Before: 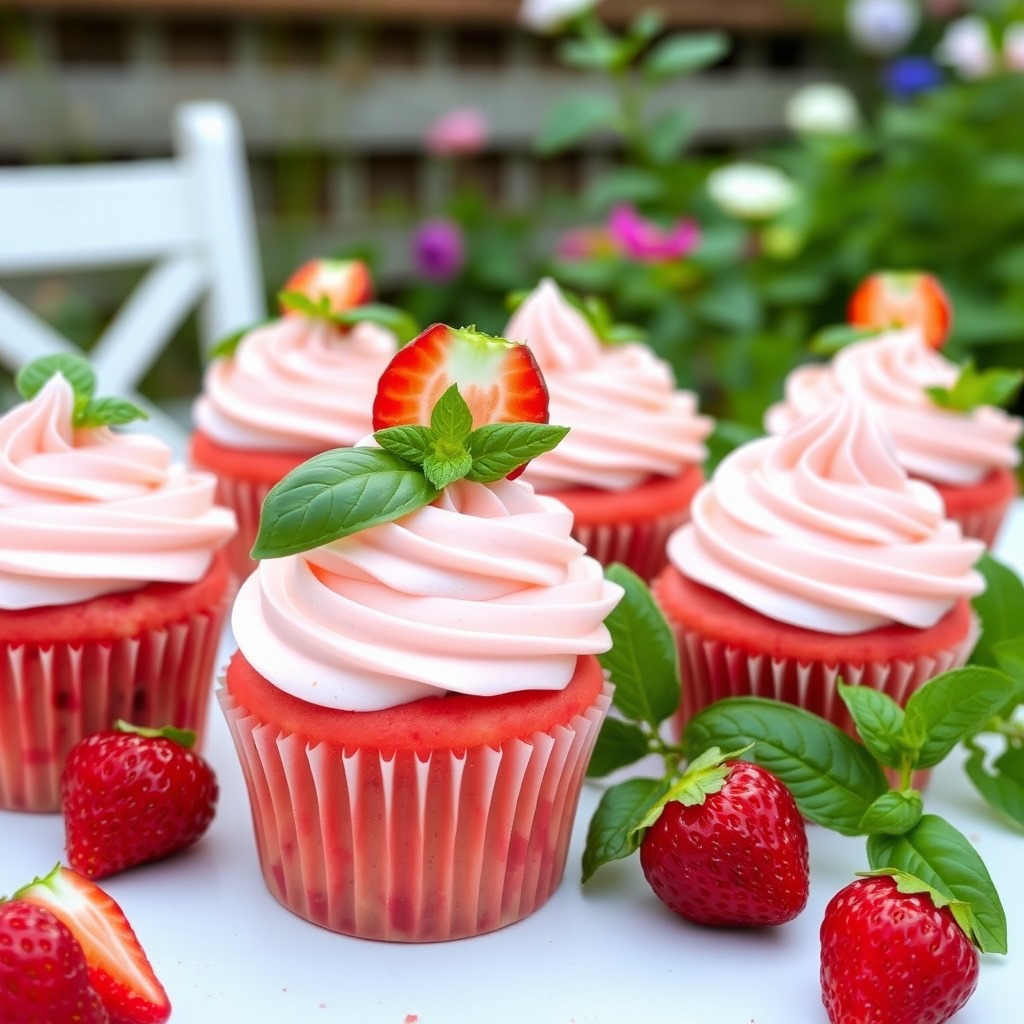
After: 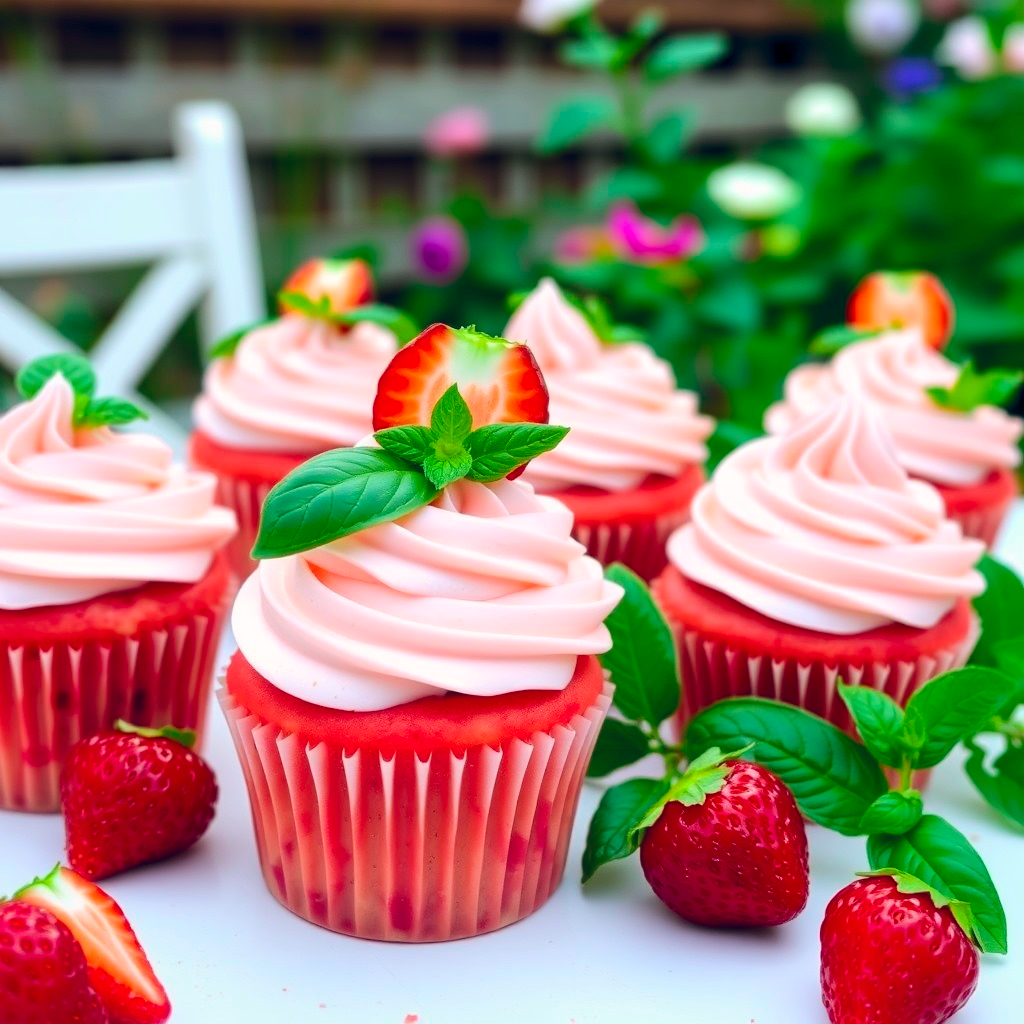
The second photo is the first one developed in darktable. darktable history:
color balance rgb: shadows lift › hue 87.51°, highlights gain › chroma 0.68%, highlights gain › hue 55.1°, global offset › chroma 0.13%, global offset › hue 253.66°, linear chroma grading › global chroma 0.5%, perceptual saturation grading › global saturation 16.38%
tone curve: curves: ch0 [(0, 0) (0.183, 0.152) (0.571, 0.594) (1, 1)]; ch1 [(0, 0) (0.394, 0.307) (0.5, 0.5) (0.586, 0.597) (0.625, 0.647) (1, 1)]; ch2 [(0, 0) (0.5, 0.5) (0.604, 0.616) (1, 1)], color space Lab, independent channels, preserve colors none
